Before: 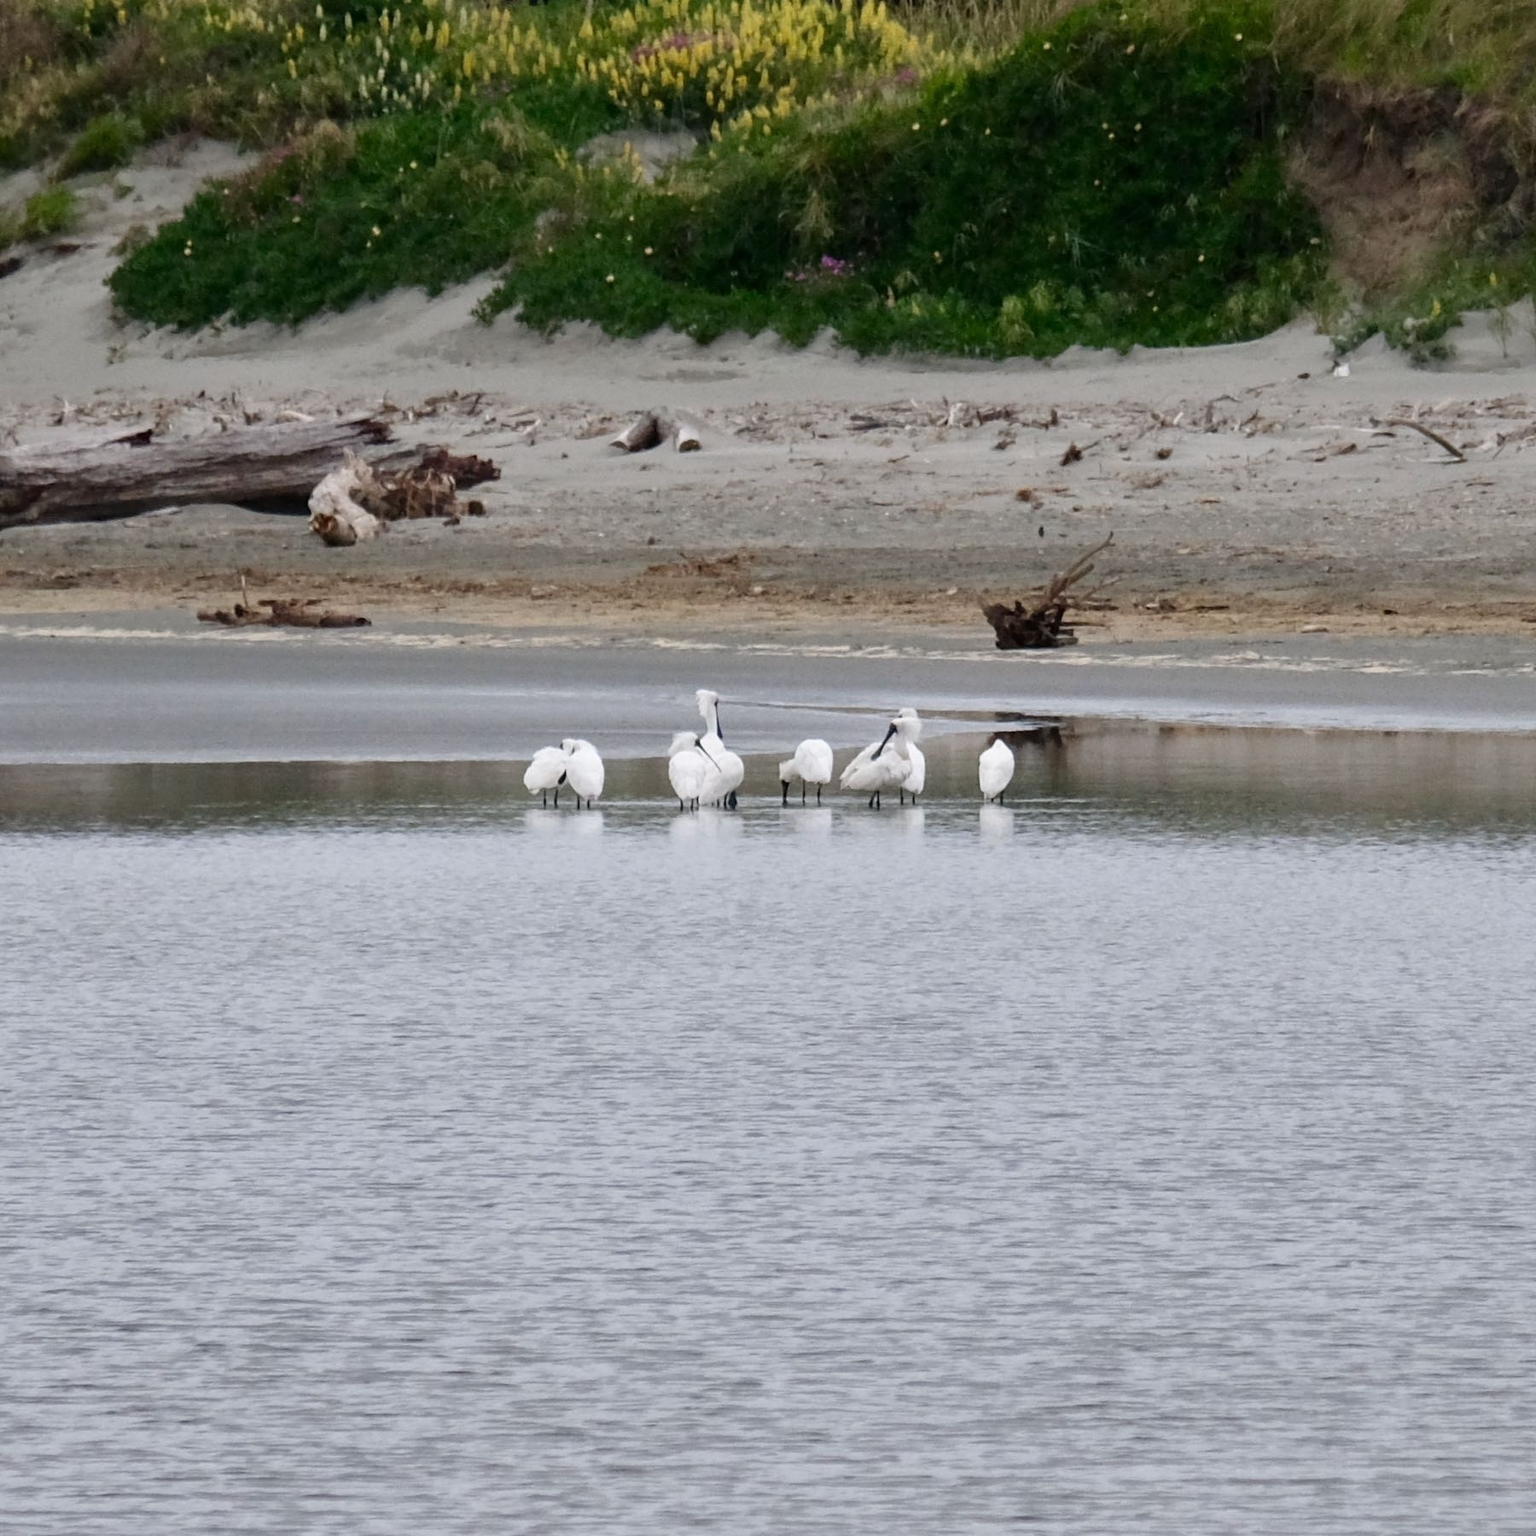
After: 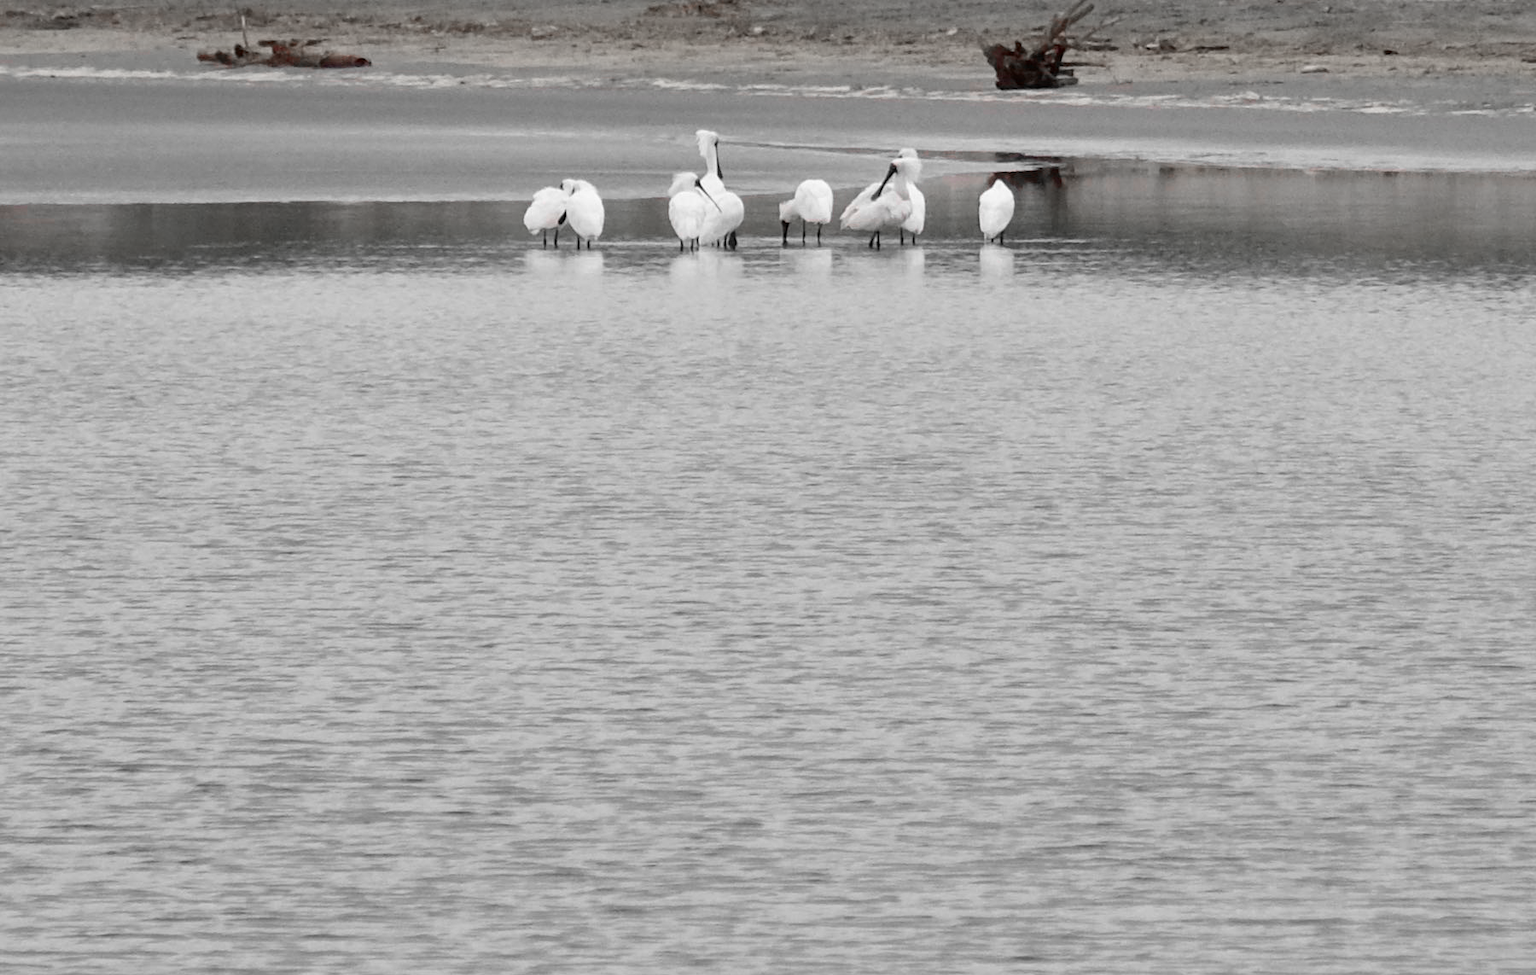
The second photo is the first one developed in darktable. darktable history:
exposure: compensate exposure bias true, compensate highlight preservation false
crop and rotate: top 36.456%
color zones: curves: ch1 [(0, 0.831) (0.08, 0.771) (0.157, 0.268) (0.241, 0.207) (0.562, -0.005) (0.714, -0.013) (0.876, 0.01) (1, 0.831)], mix 21.67%
